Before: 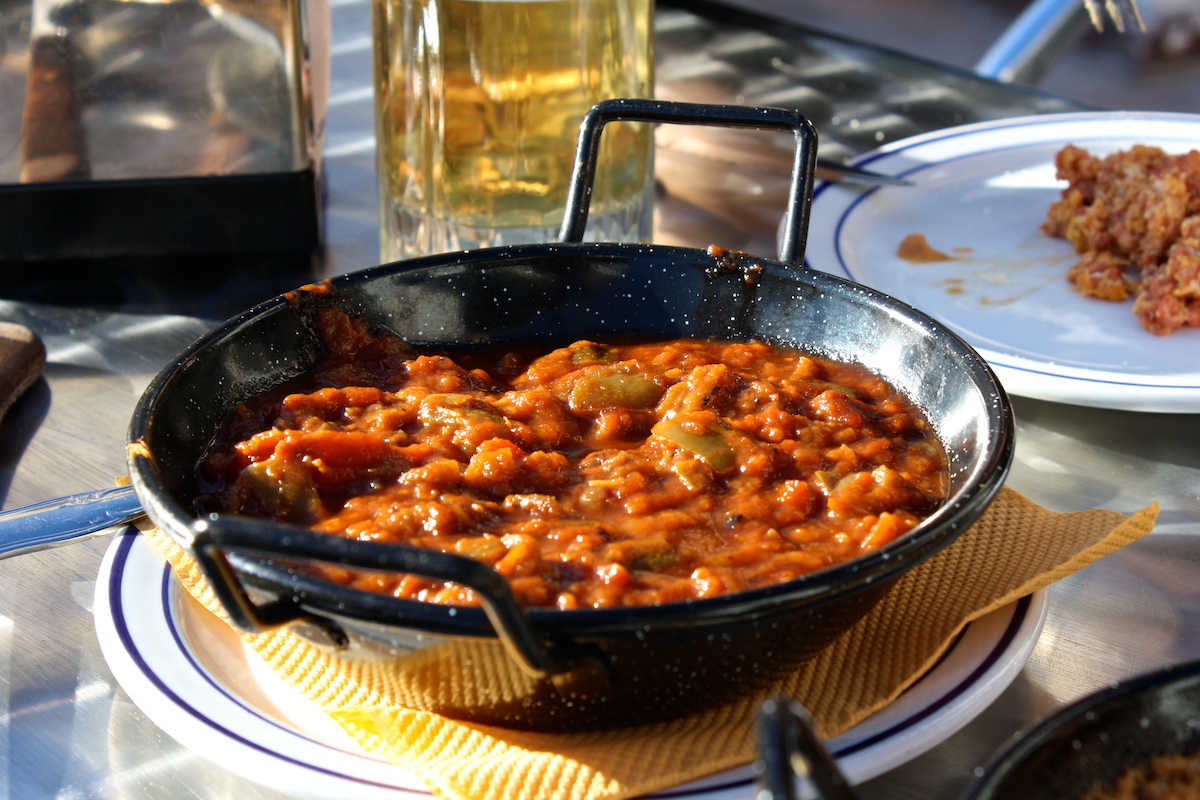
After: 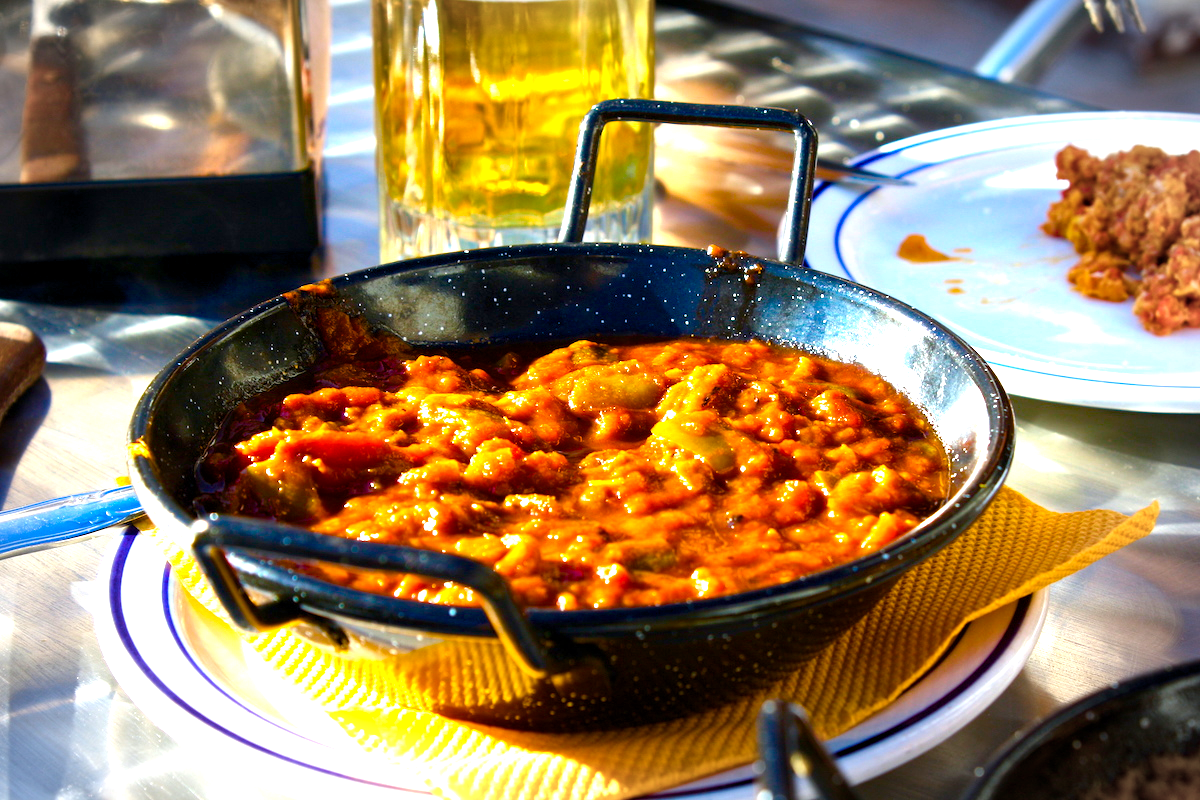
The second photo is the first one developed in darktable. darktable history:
vignetting: automatic ratio true
color balance rgb: linear chroma grading › global chroma 25%, perceptual saturation grading › global saturation 45%, perceptual saturation grading › highlights -50%, perceptual saturation grading › shadows 30%, perceptual brilliance grading › global brilliance 18%, global vibrance 40%
exposure: black level correction 0.001, exposure 0.5 EV, compensate exposure bias true, compensate highlight preservation false
